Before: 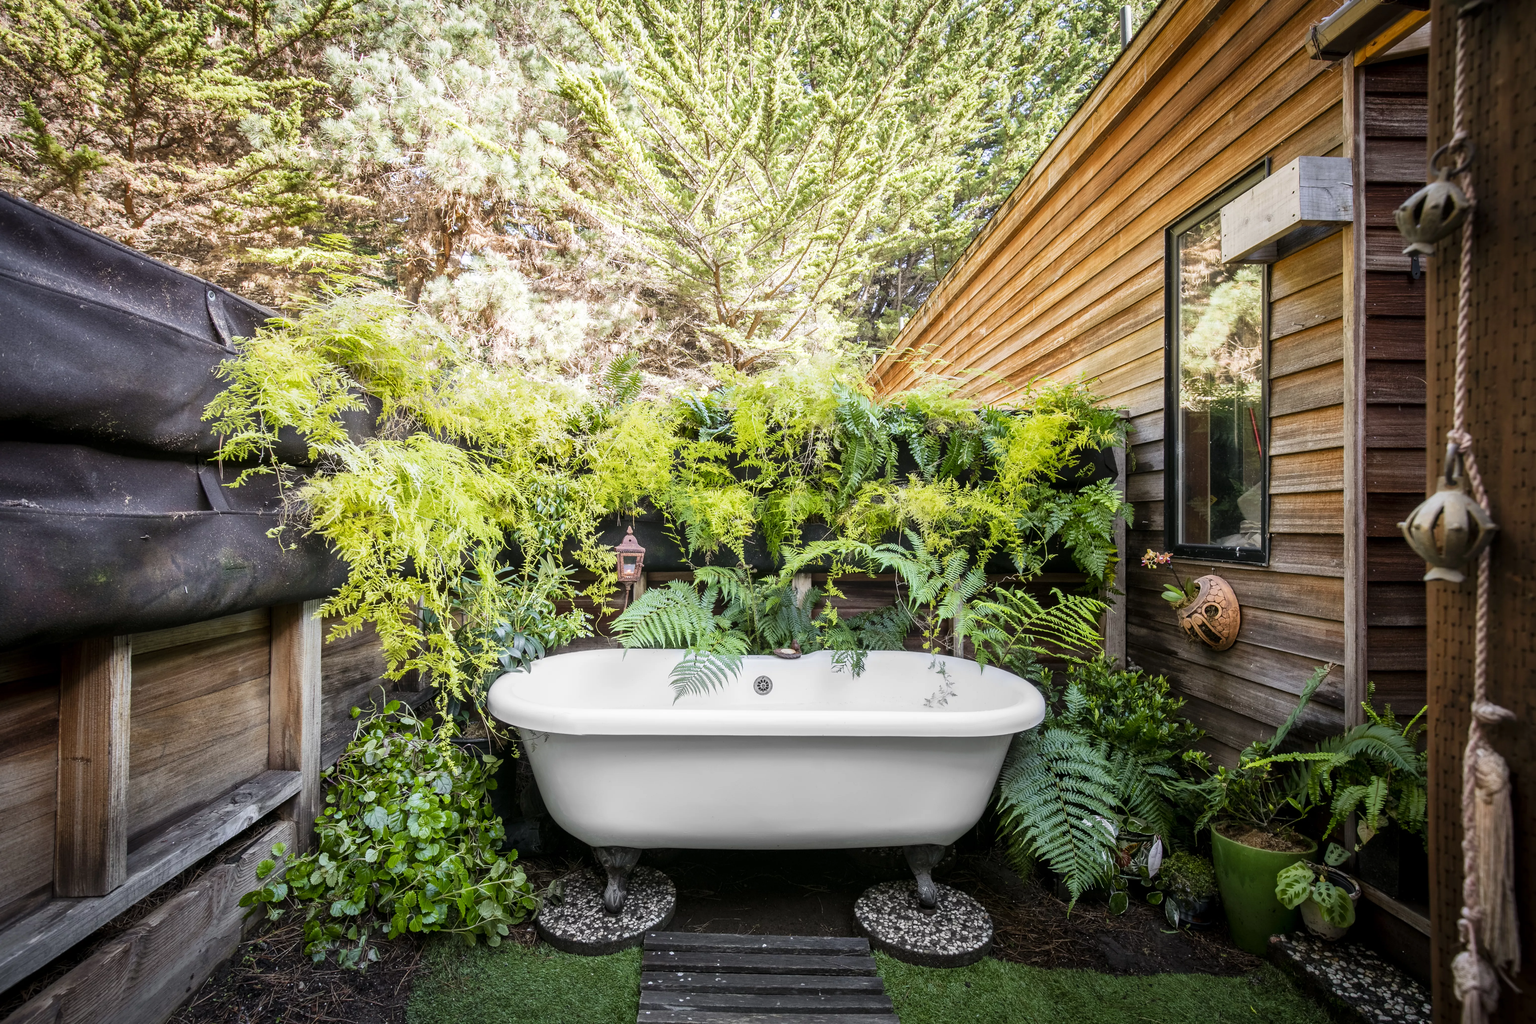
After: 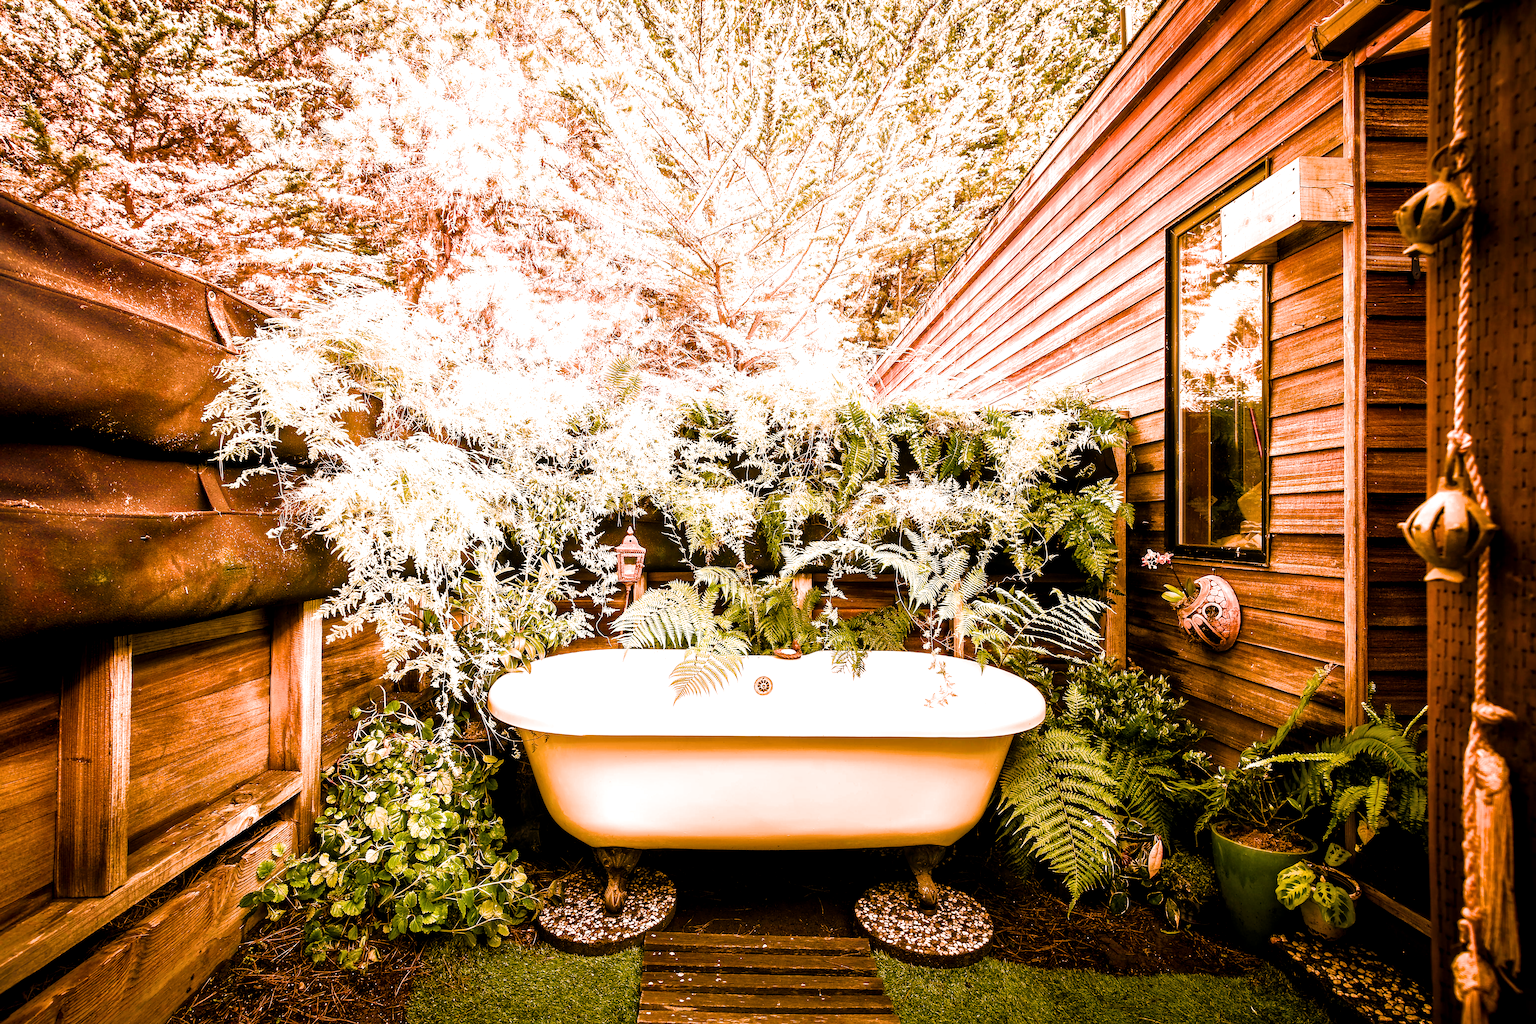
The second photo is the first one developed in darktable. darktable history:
sharpen: on, module defaults
local contrast: highlights 100%, shadows 100%, detail 120%, midtone range 0.2
white balance: red 1.467, blue 0.684
filmic rgb: white relative exposure 2.34 EV, hardness 6.59
color balance rgb: linear chroma grading › shadows 10%, linear chroma grading › highlights 10%, linear chroma grading › global chroma 15%, linear chroma grading › mid-tones 15%, perceptual saturation grading › global saturation 40%, perceptual saturation grading › highlights -25%, perceptual saturation grading › mid-tones 35%, perceptual saturation grading › shadows 35%, perceptual brilliance grading › global brilliance 11.29%, global vibrance 11.29%
